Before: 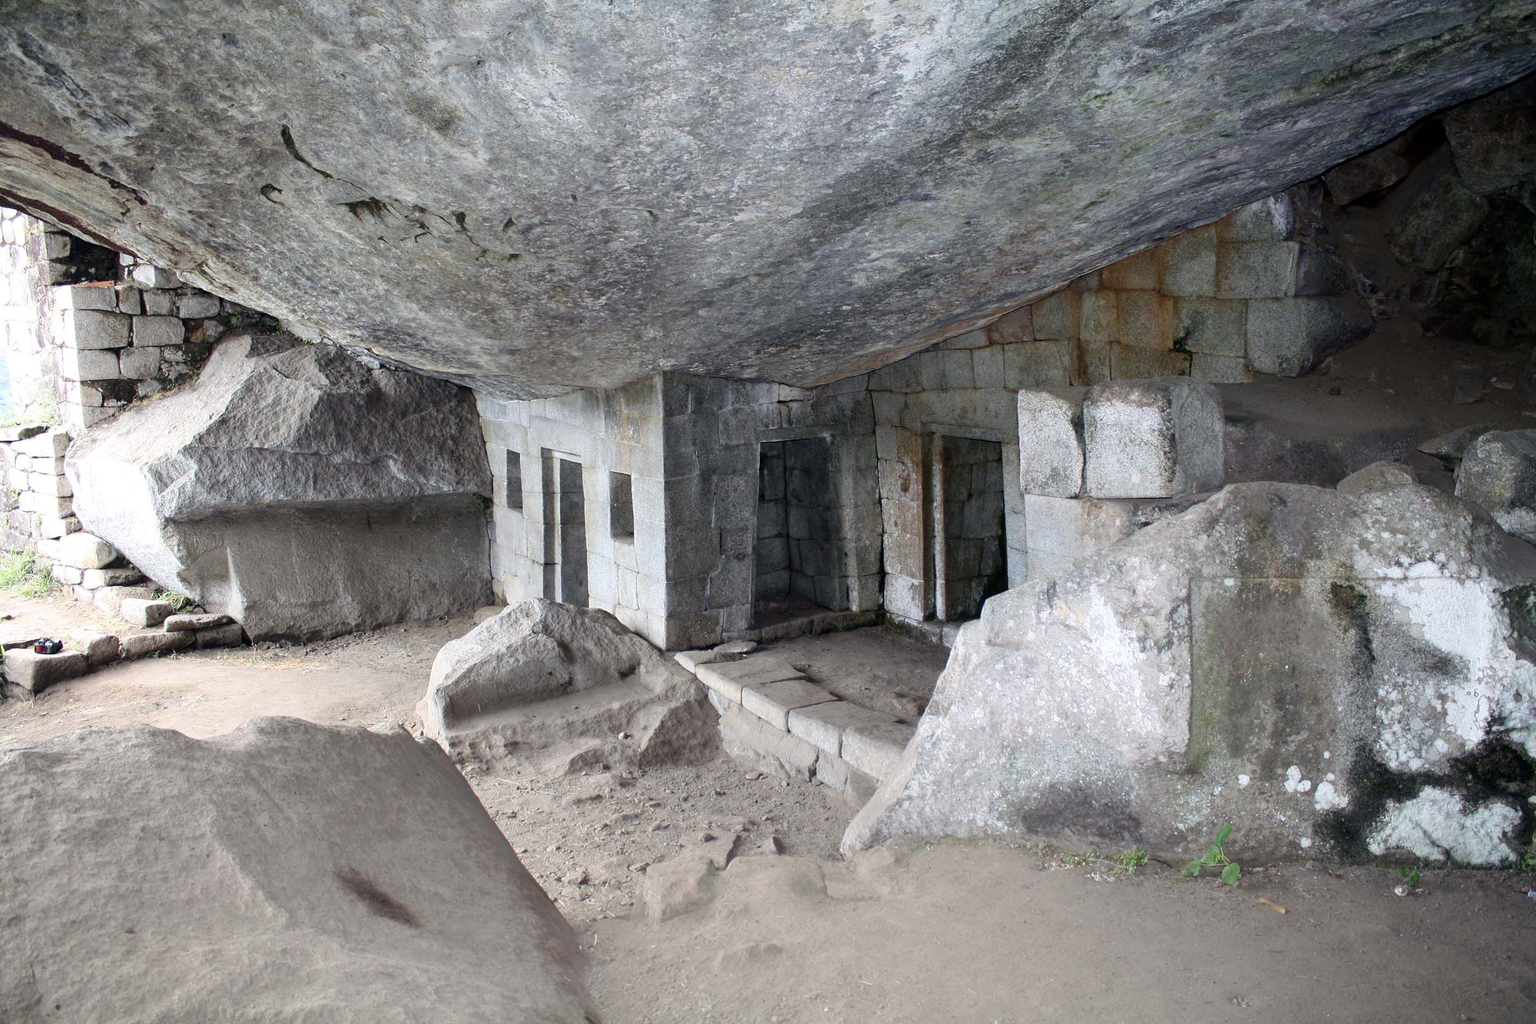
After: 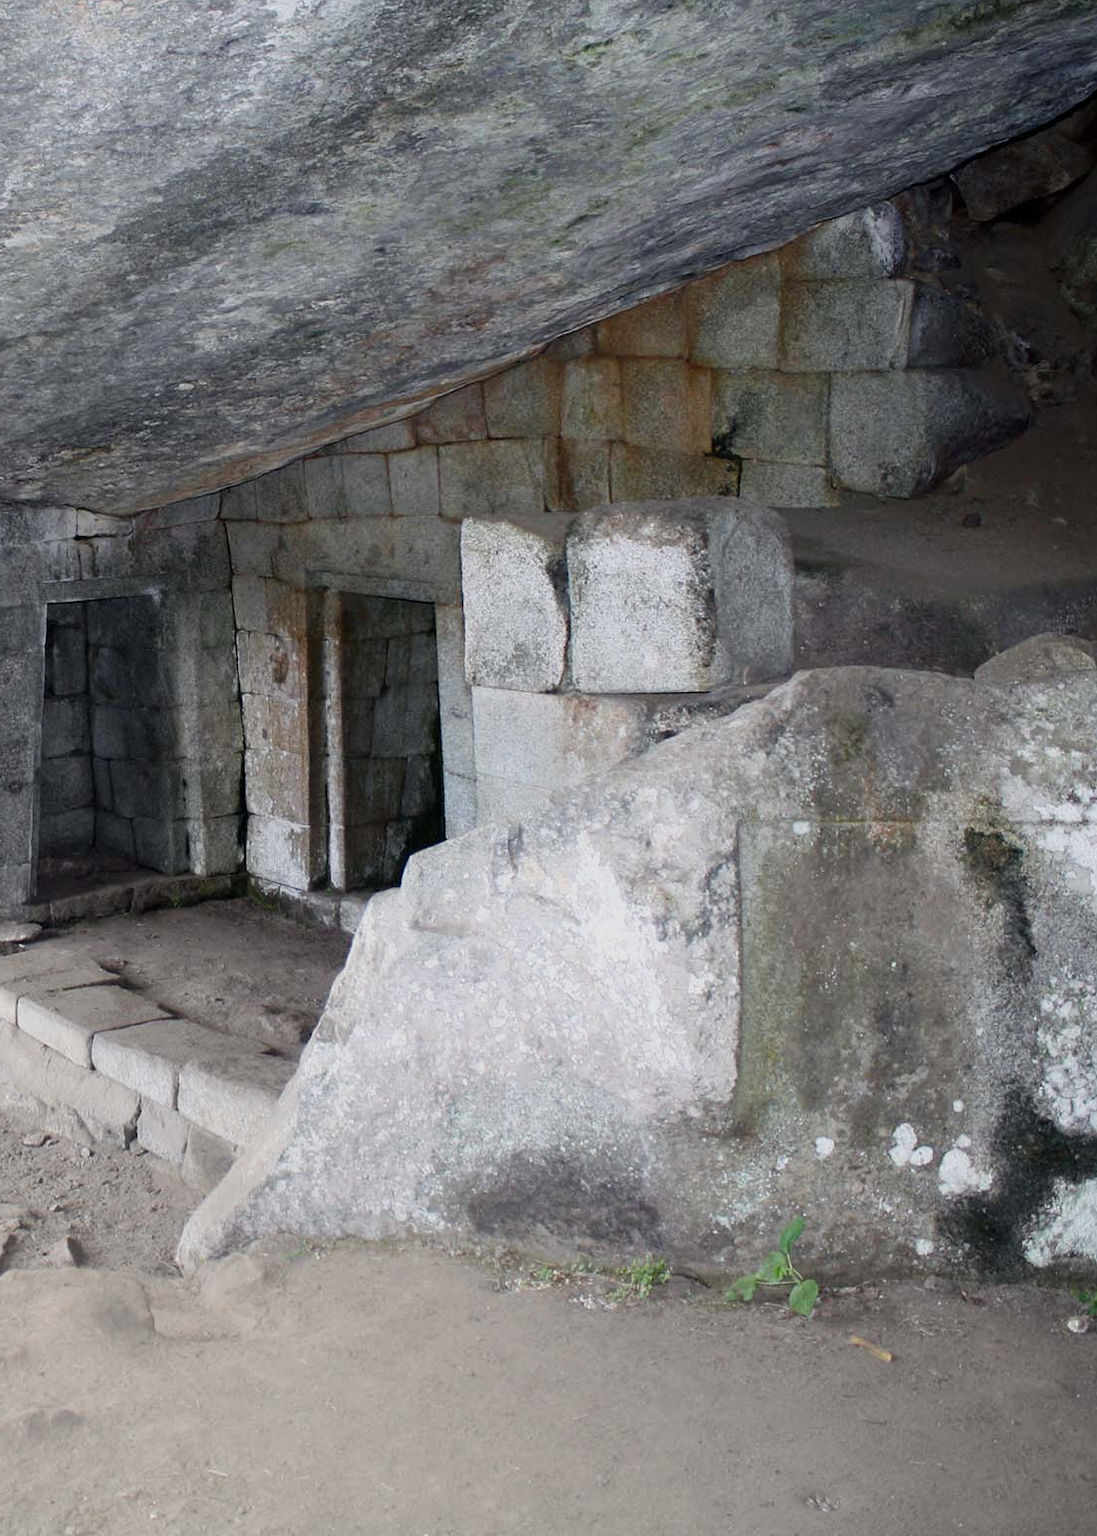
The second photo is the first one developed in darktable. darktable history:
crop: left 47.628%, top 6.643%, right 7.874%
sigmoid: contrast 1.22, skew 0.65
